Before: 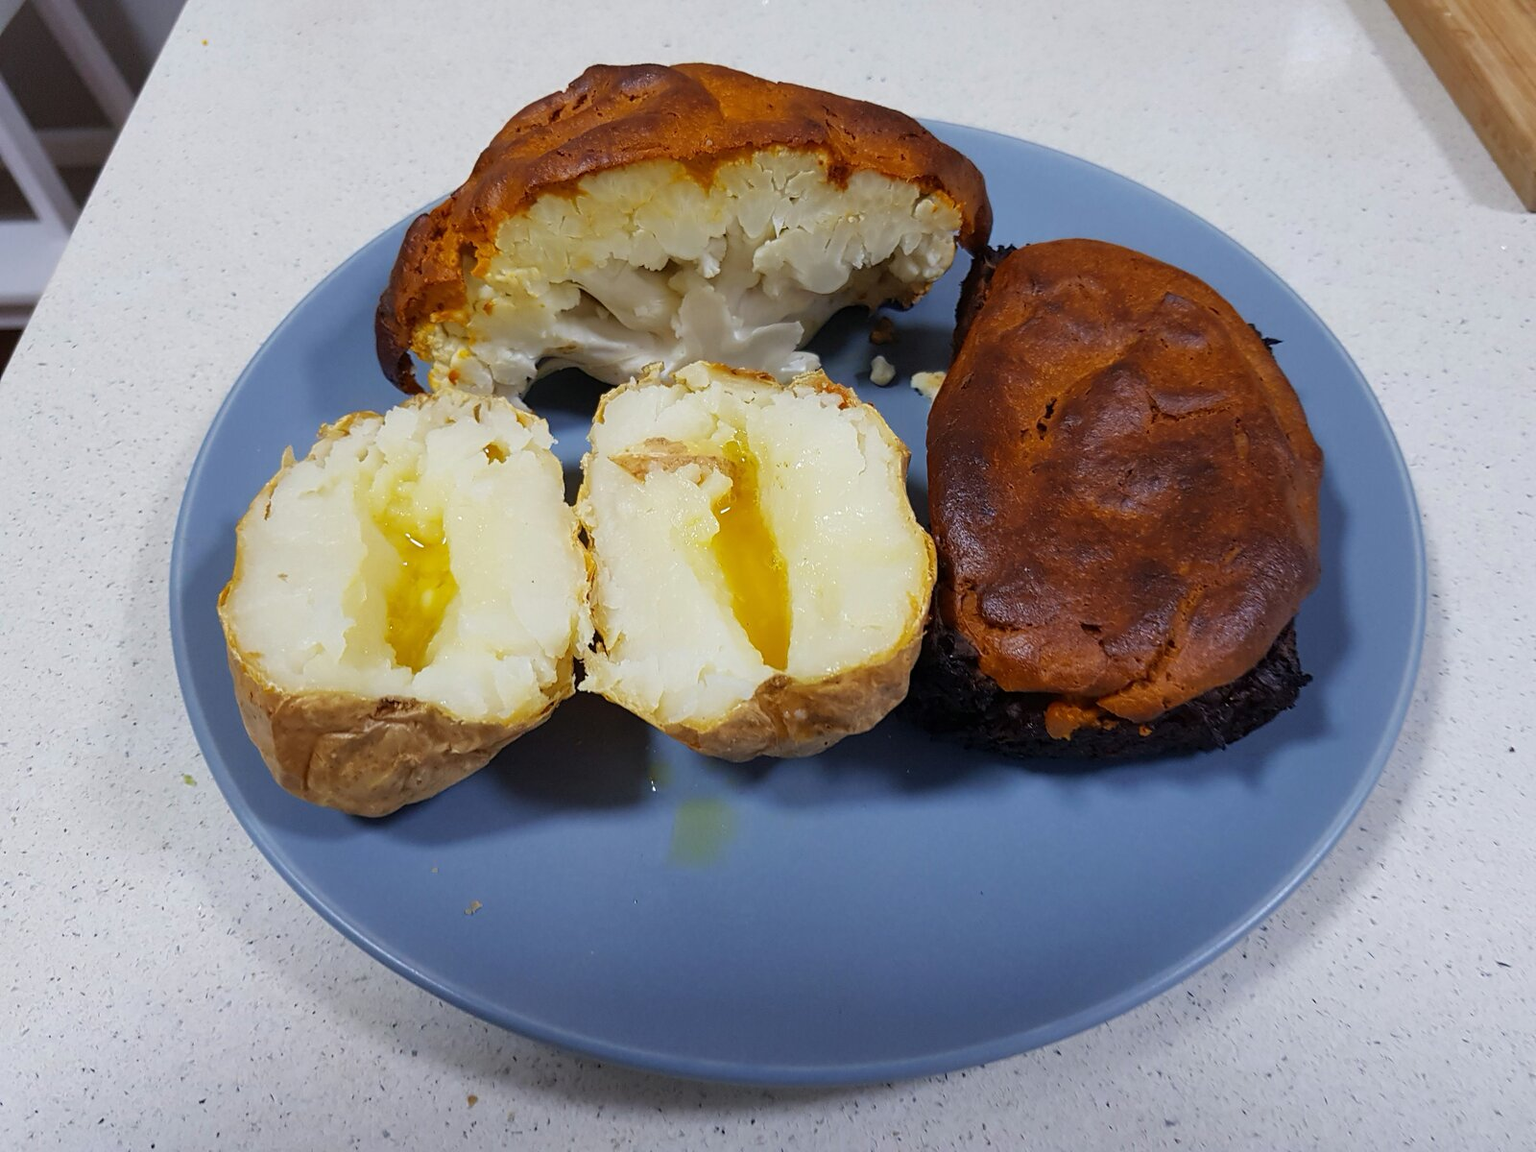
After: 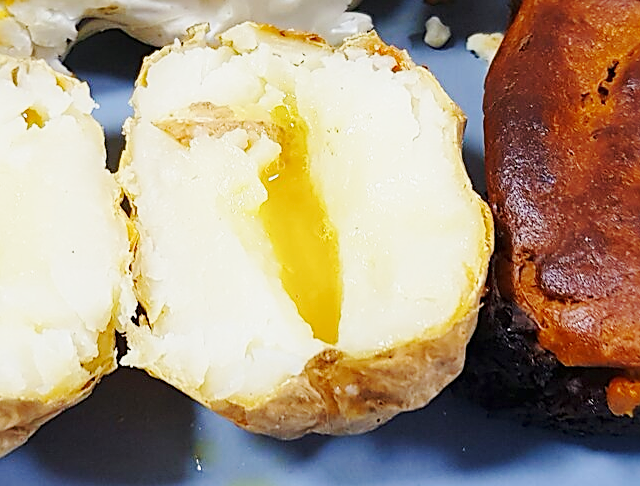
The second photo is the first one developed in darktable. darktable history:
crop: left 30.152%, top 29.523%, right 29.788%, bottom 29.961%
sharpen: on, module defaults
base curve: curves: ch0 [(0, 0) (0.025, 0.046) (0.112, 0.277) (0.467, 0.74) (0.814, 0.929) (1, 0.942)], preserve colors none
